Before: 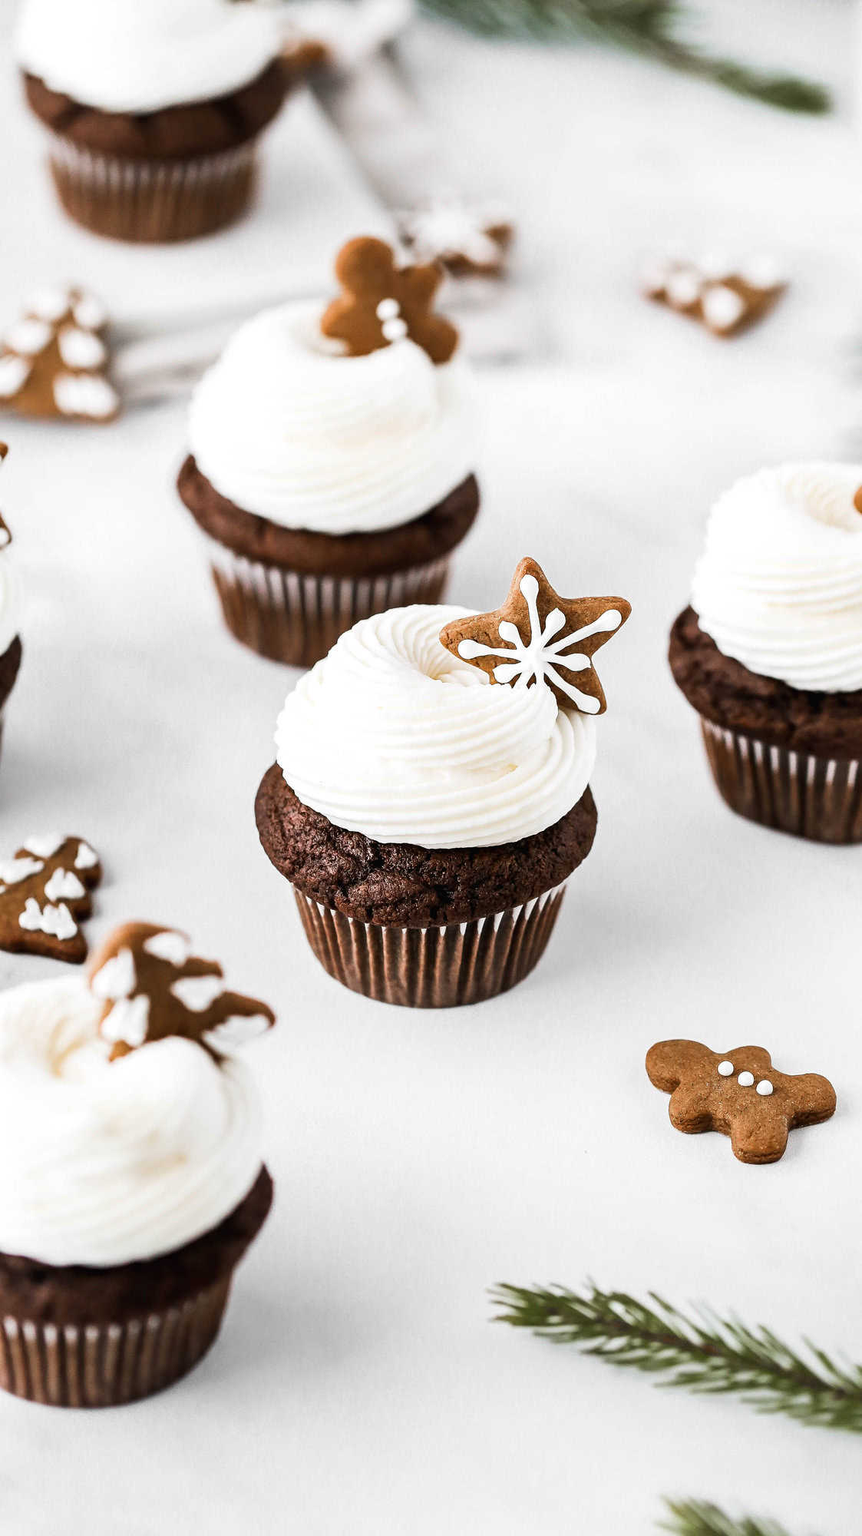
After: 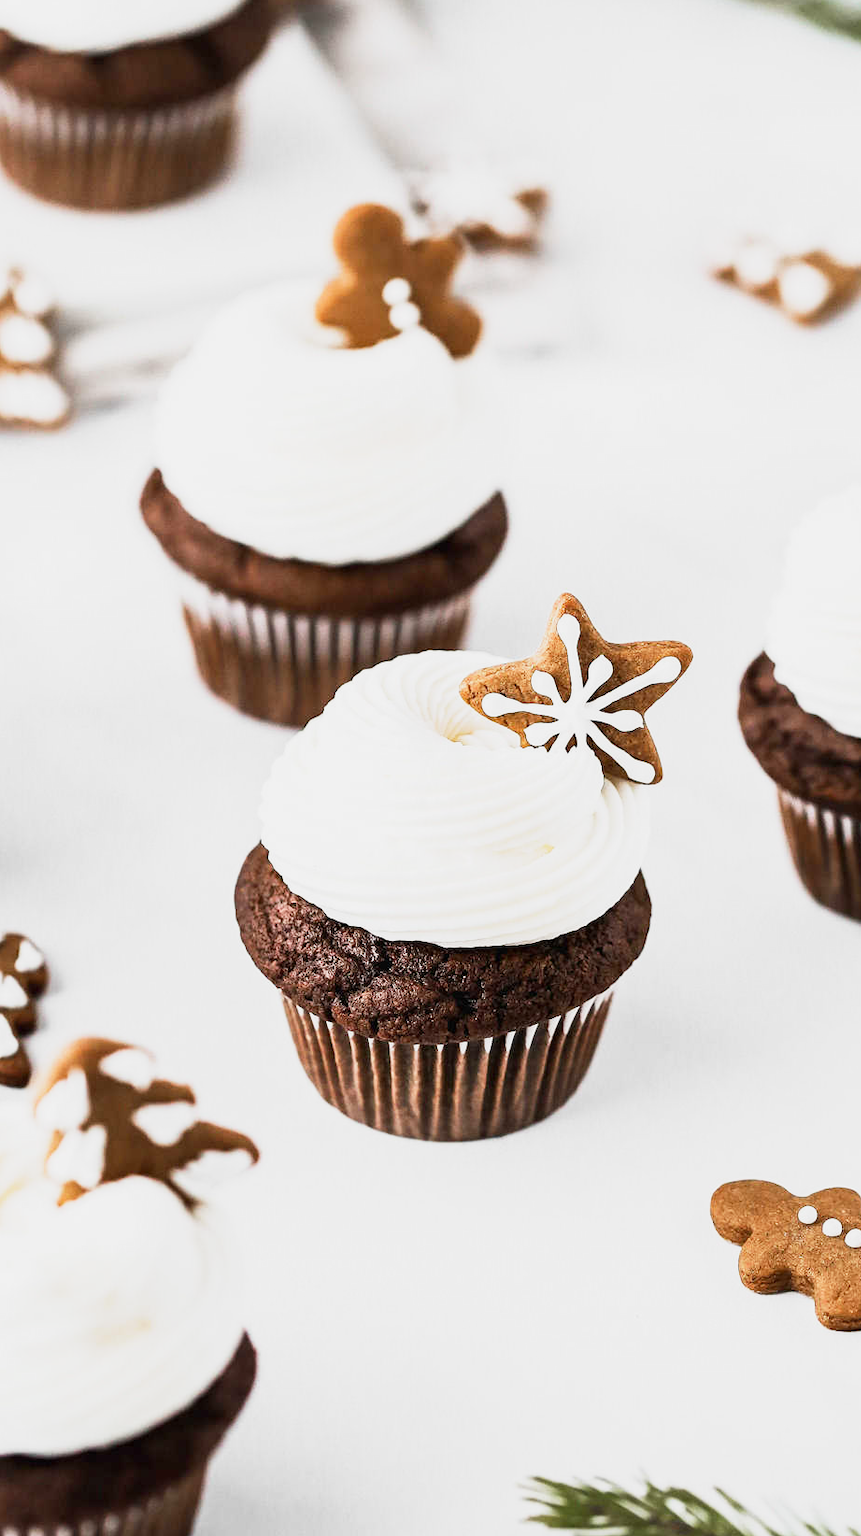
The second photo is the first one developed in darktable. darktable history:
base curve: curves: ch0 [(0, 0) (0.088, 0.125) (0.176, 0.251) (0.354, 0.501) (0.613, 0.749) (1, 0.877)], preserve colors none
crop and rotate: left 7.257%, top 4.553%, right 10.59%, bottom 13.227%
sharpen: radius 2.863, amount 0.869, threshold 47.482
